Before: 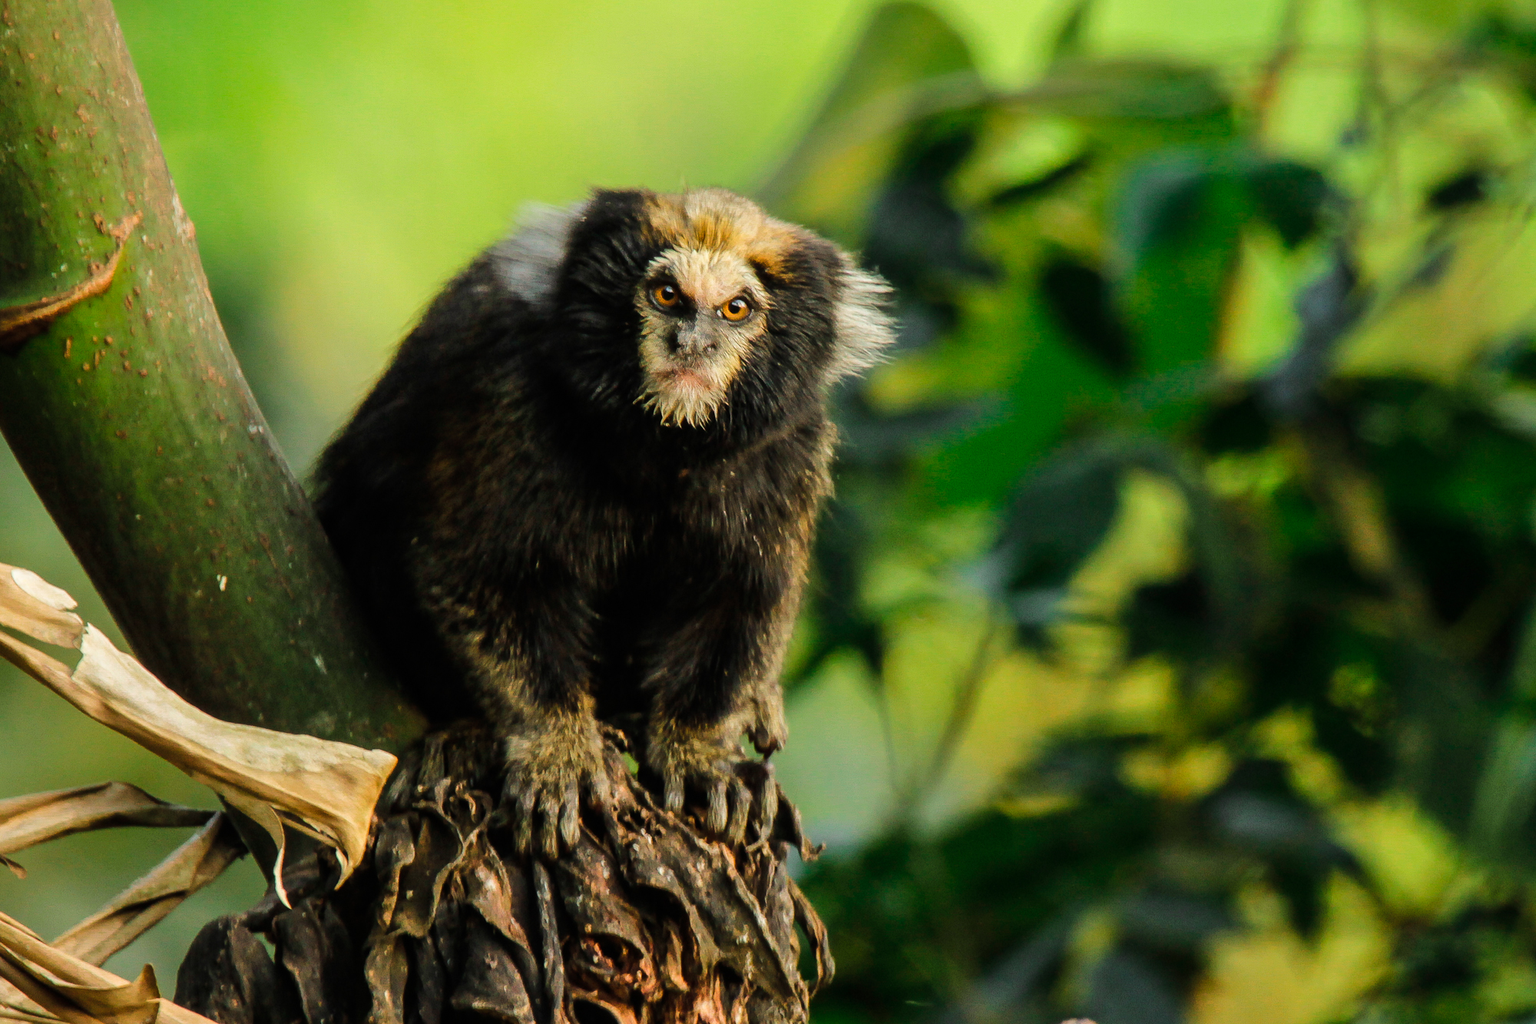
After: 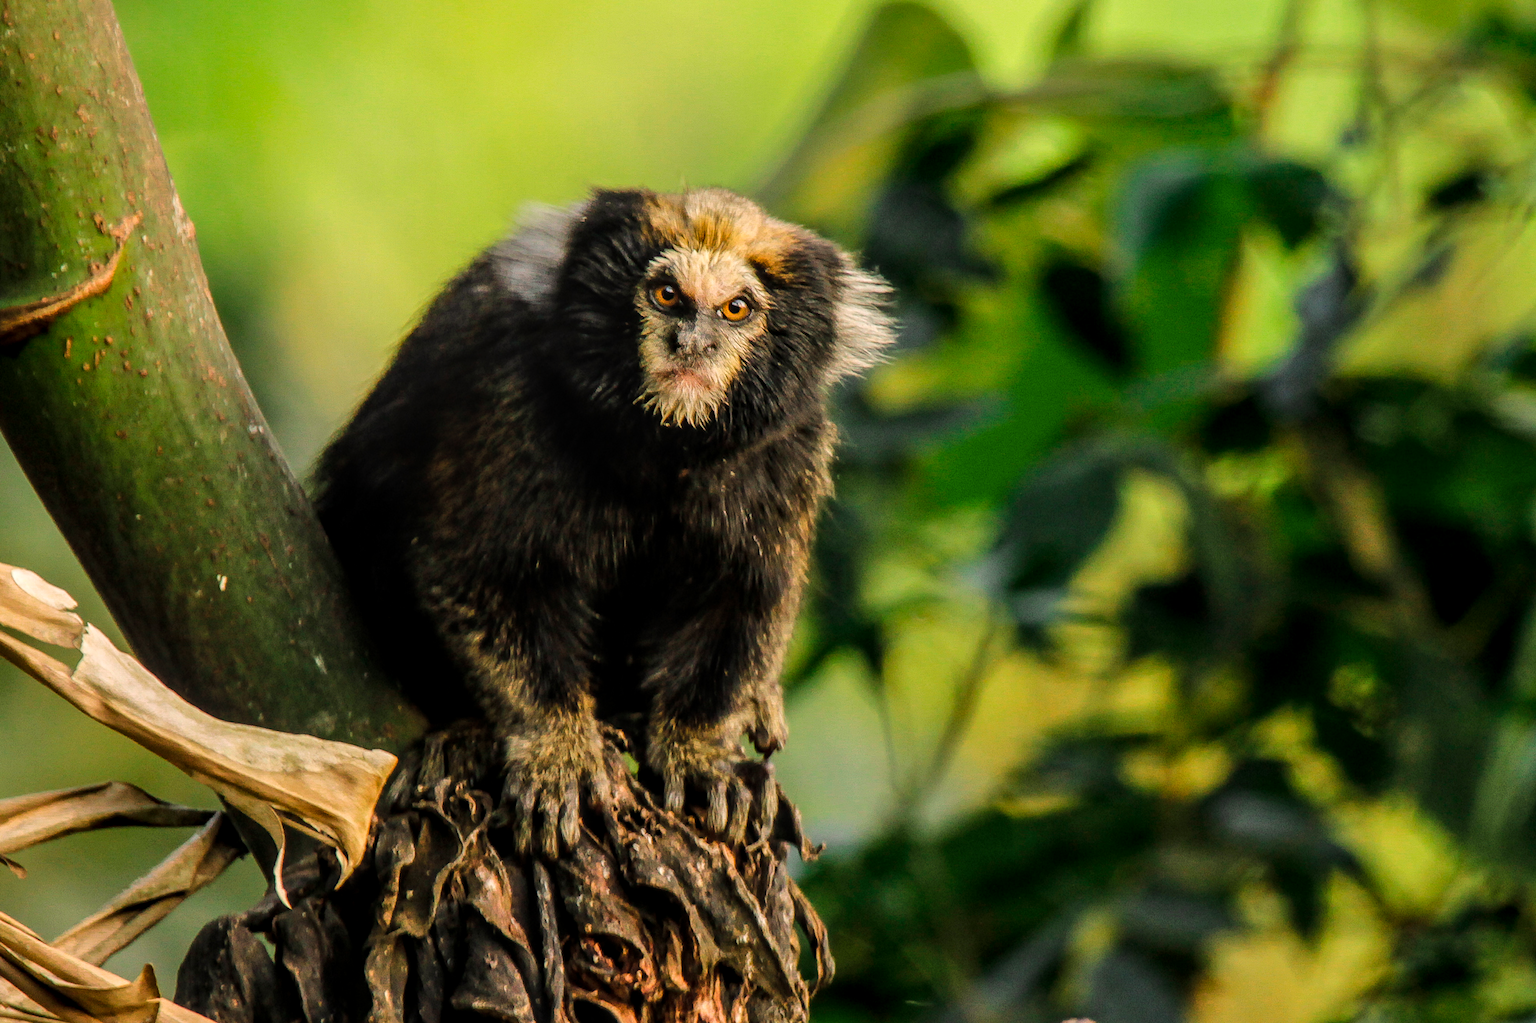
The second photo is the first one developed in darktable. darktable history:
color correction: highlights a* 7.34, highlights b* 4.37
local contrast: on, module defaults
